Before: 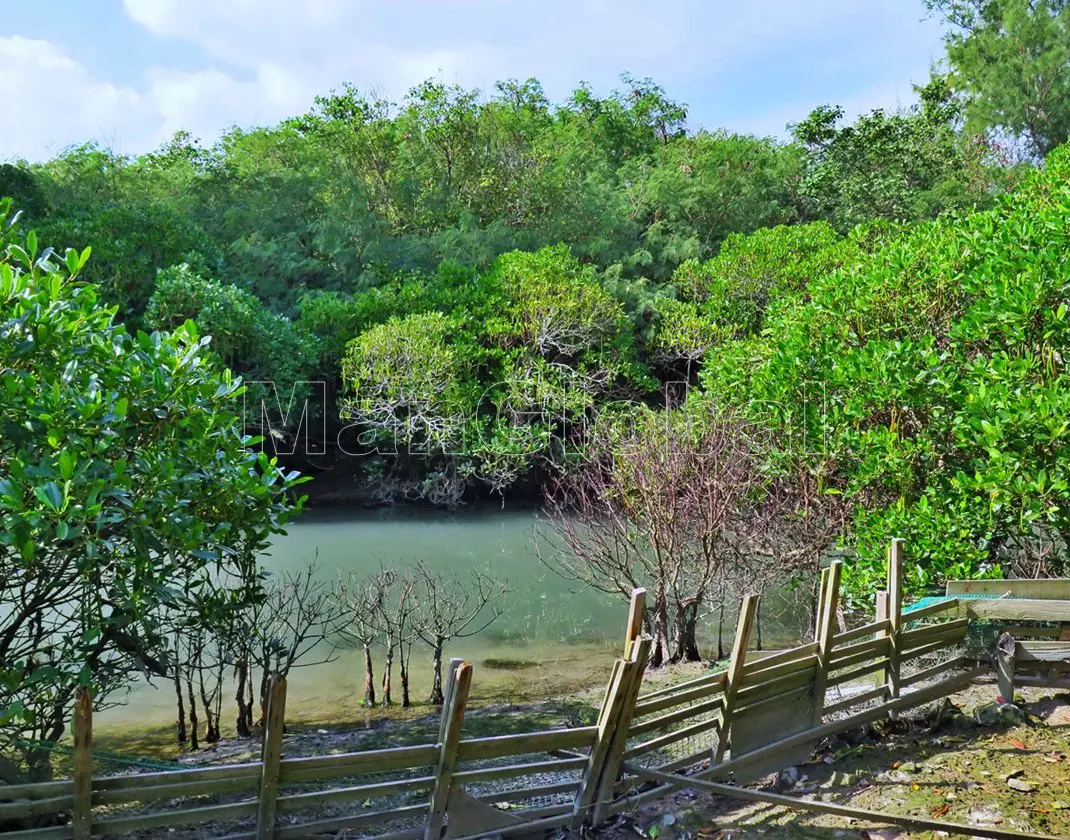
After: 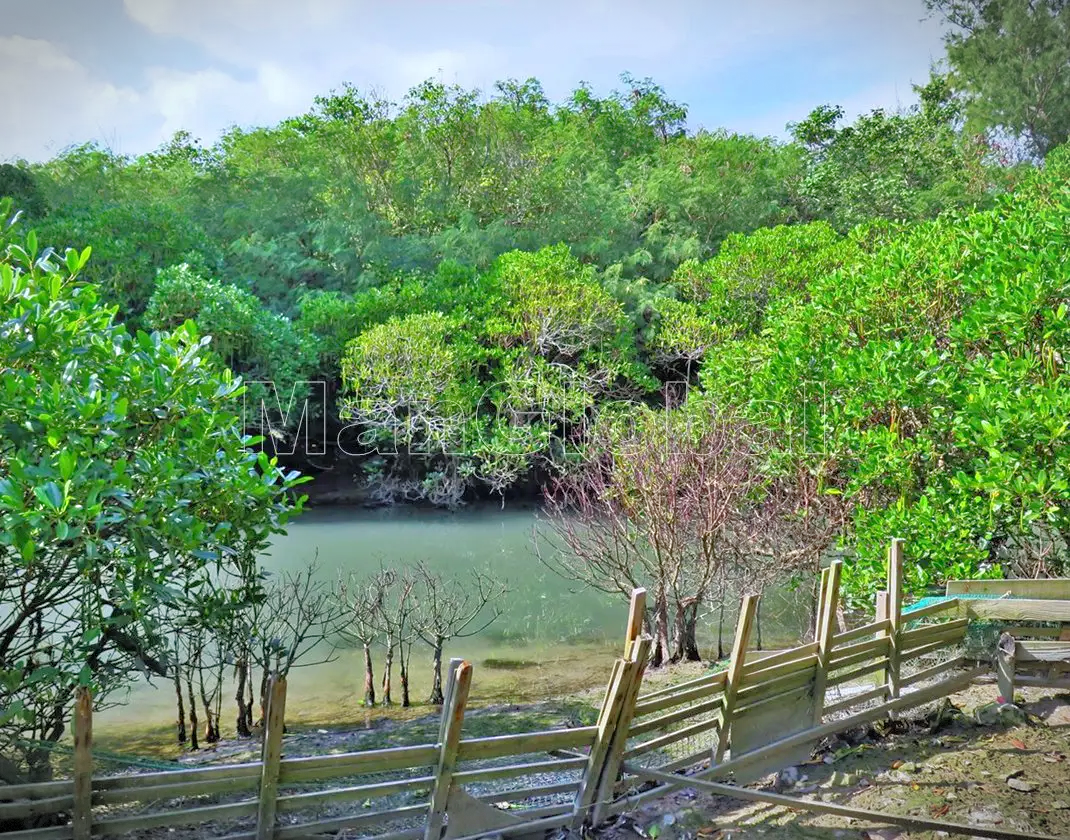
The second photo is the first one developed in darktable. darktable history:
vignetting: fall-off start 99.63%, width/height ratio 1.309, dithering 8-bit output
tone equalizer: -7 EV 0.146 EV, -6 EV 0.563 EV, -5 EV 1.16 EV, -4 EV 1.33 EV, -3 EV 1.18 EV, -2 EV 0.6 EV, -1 EV 0.165 EV
